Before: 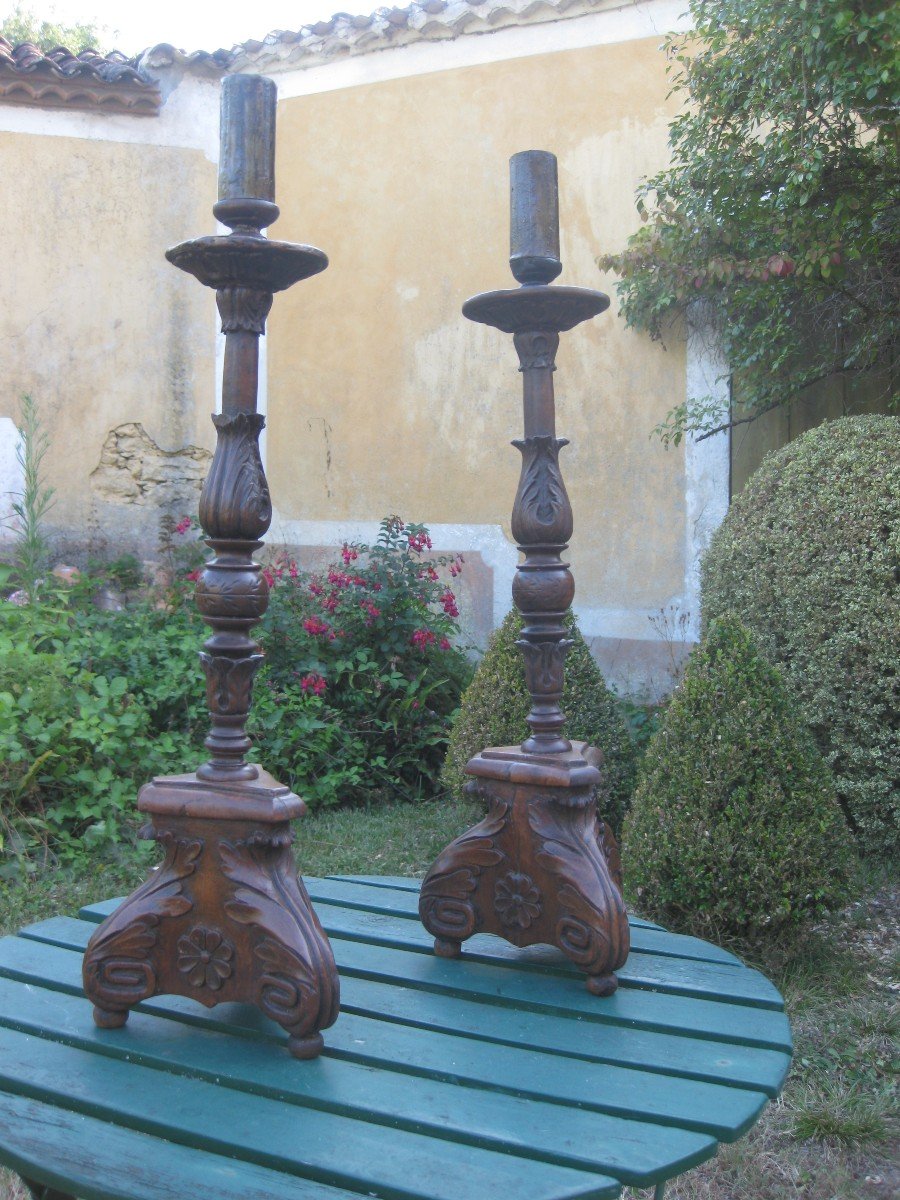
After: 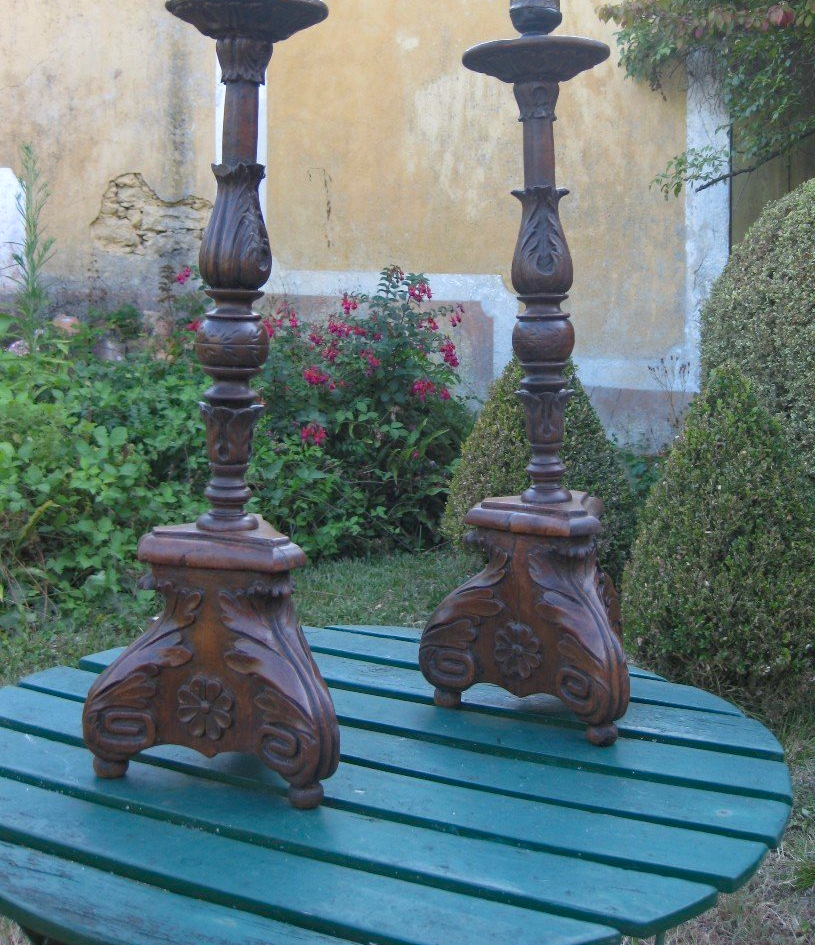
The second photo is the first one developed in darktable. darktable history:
crop: top 20.916%, right 9.437%, bottom 0.316%
haze removal: strength 0.29, distance 0.25, compatibility mode true, adaptive false
